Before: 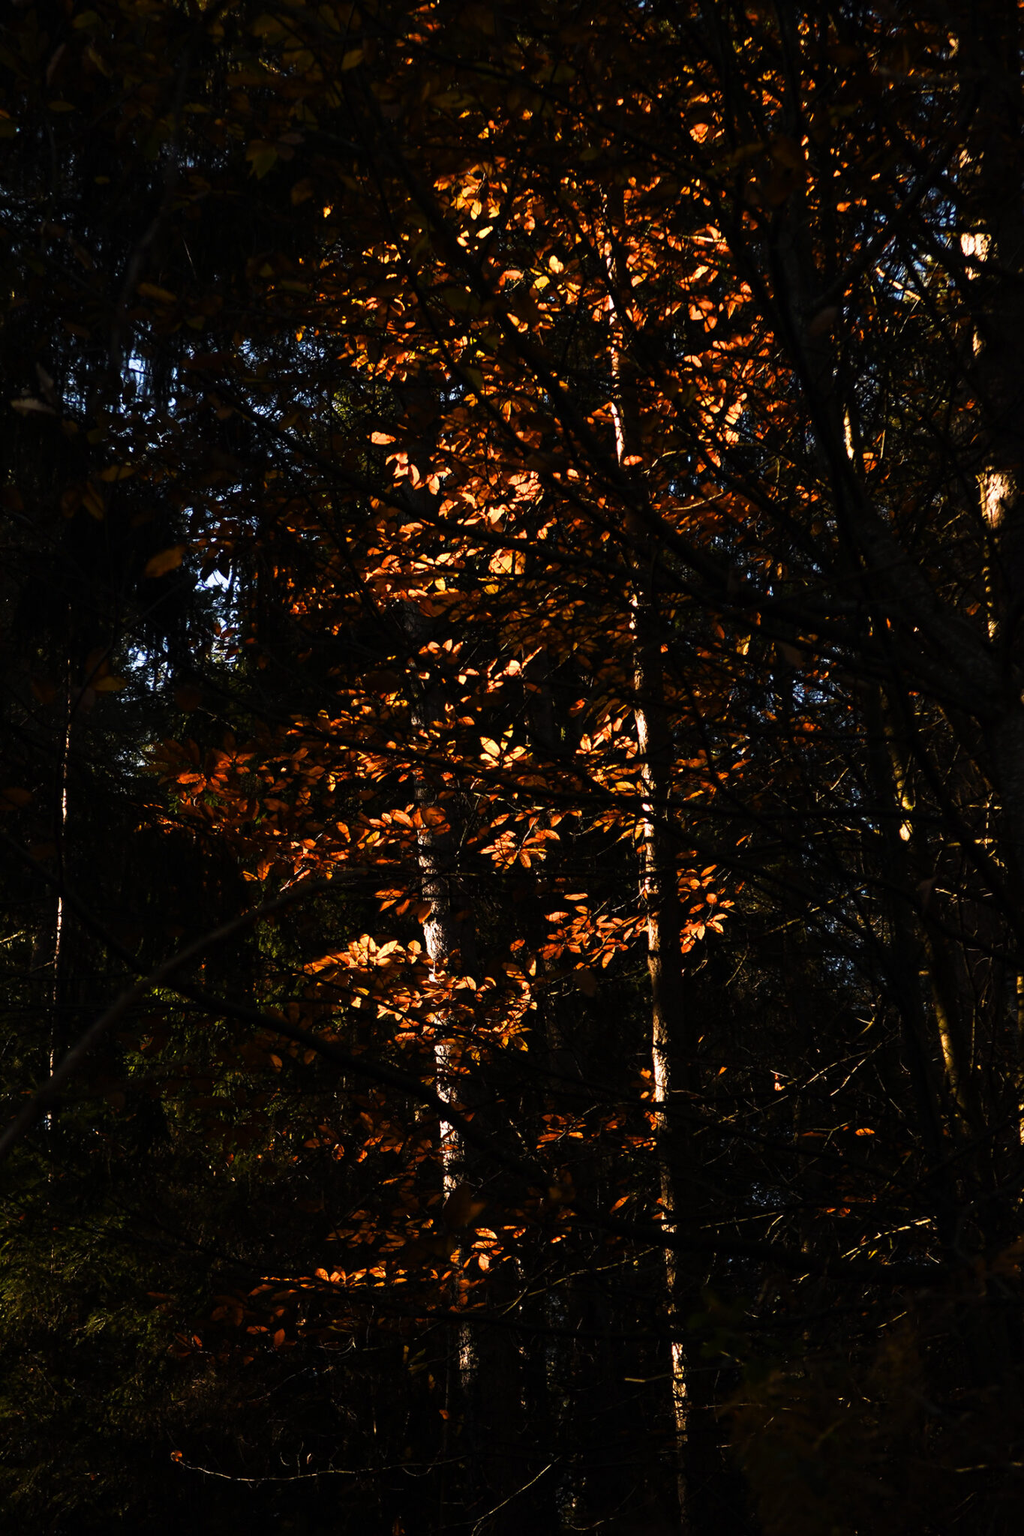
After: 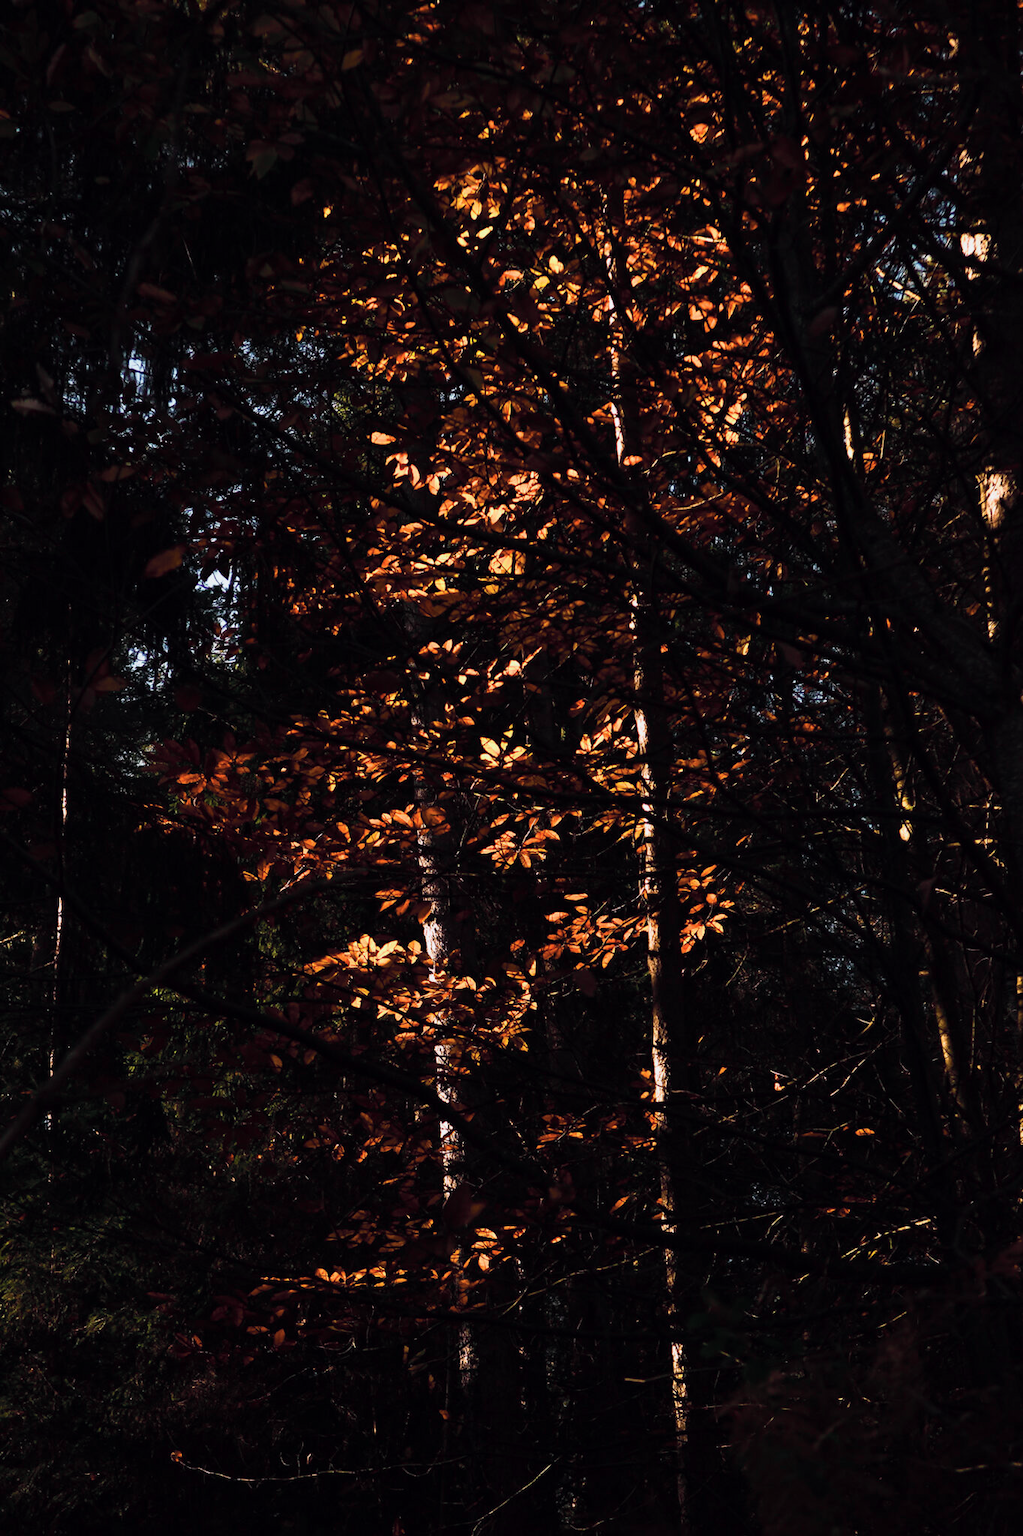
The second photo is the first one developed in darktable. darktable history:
tone curve: curves: ch0 [(0, 0) (0.822, 0.825) (0.994, 0.955)]; ch1 [(0, 0) (0.226, 0.261) (0.383, 0.397) (0.46, 0.46) (0.498, 0.501) (0.524, 0.543) (0.578, 0.575) (1, 1)]; ch2 [(0, 0) (0.438, 0.456) (0.5, 0.495) (0.547, 0.515) (0.597, 0.58) (0.629, 0.603) (1, 1)], color space Lab, independent channels, preserve colors none
